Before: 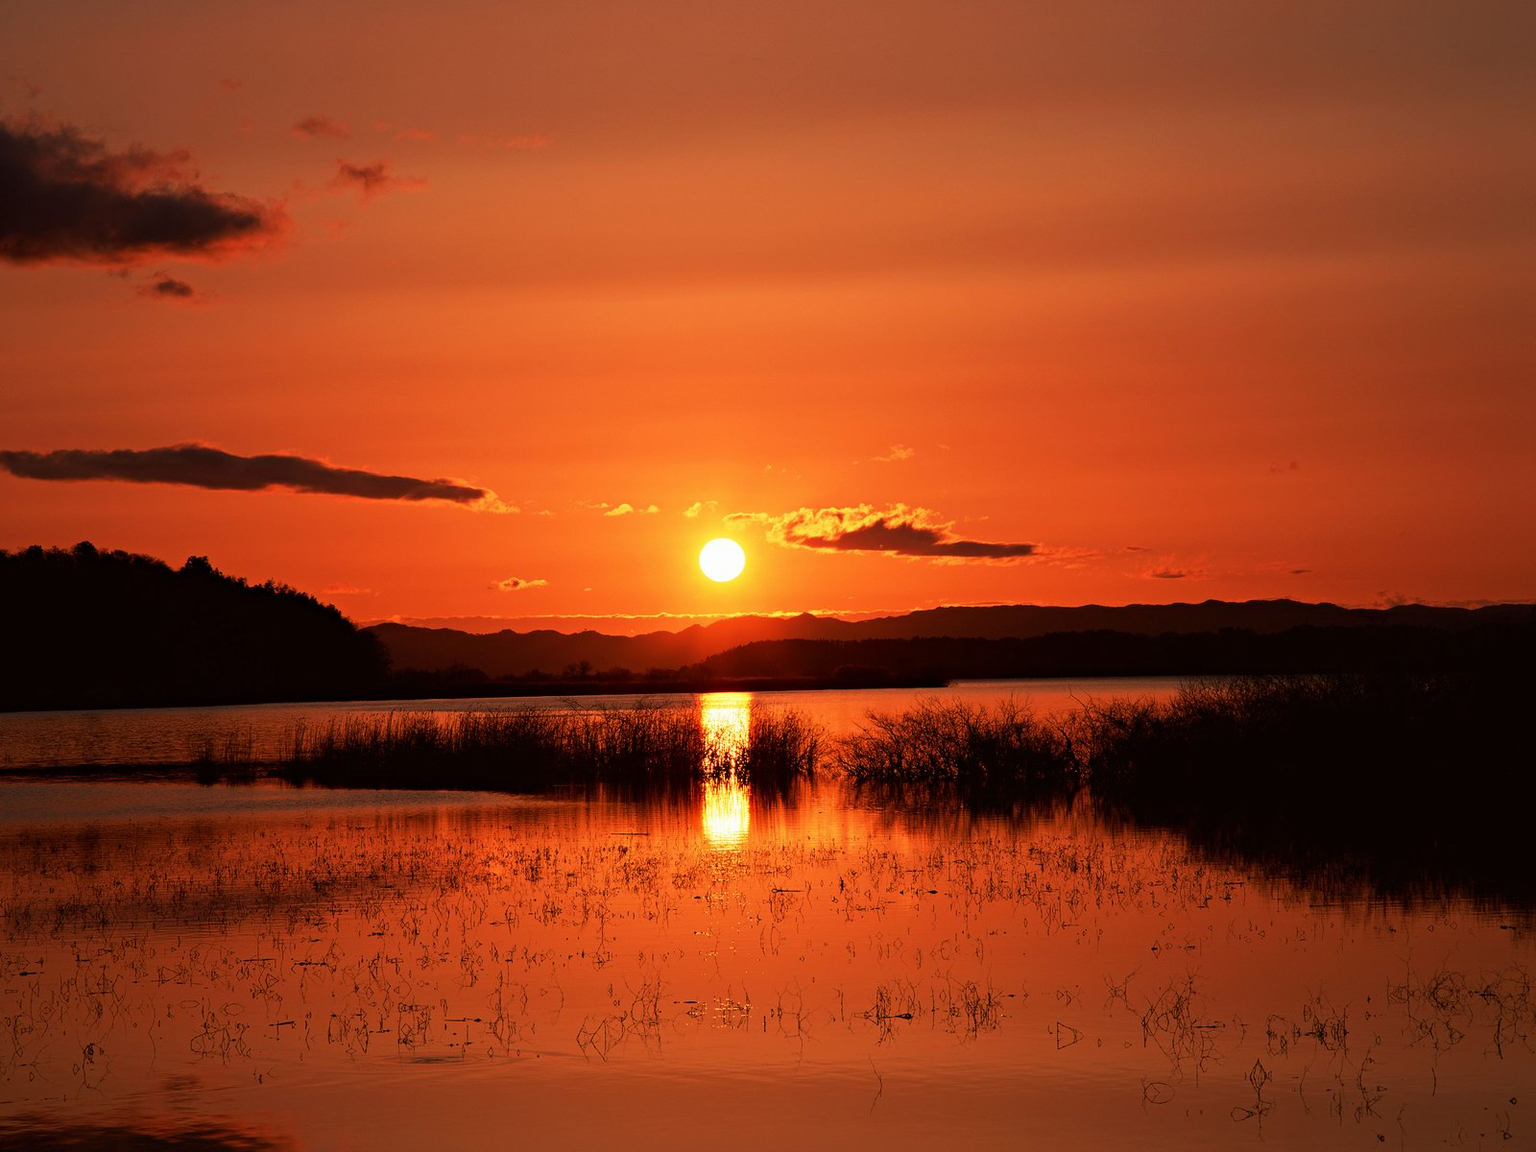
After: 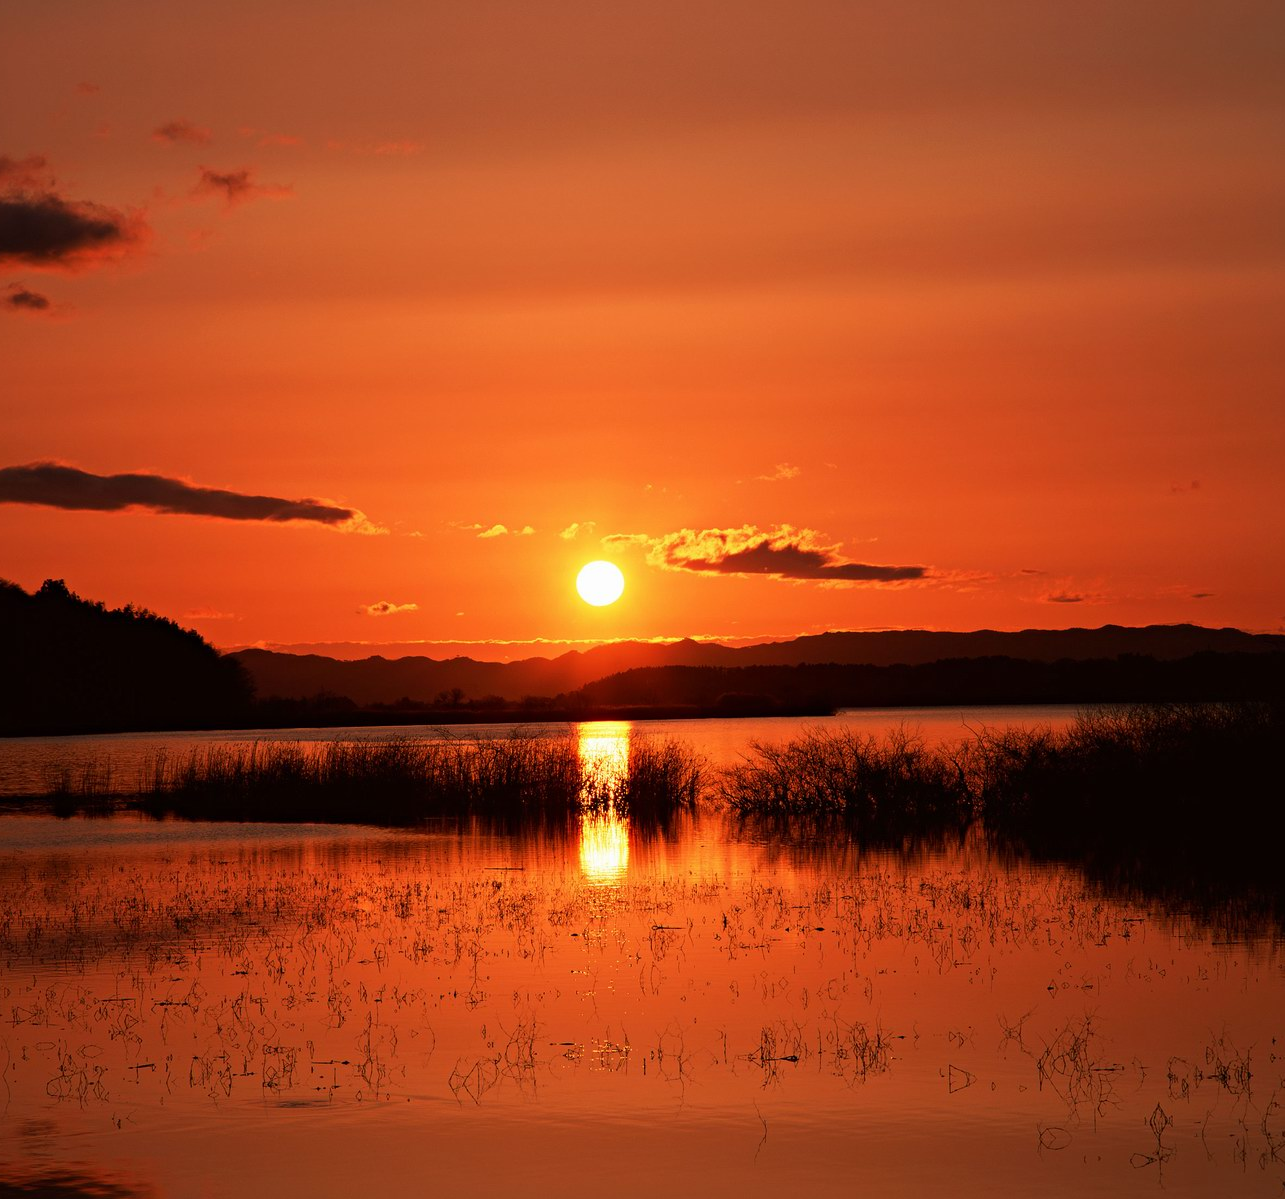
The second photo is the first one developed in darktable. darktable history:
crop and rotate: left 9.531%, right 10.123%
